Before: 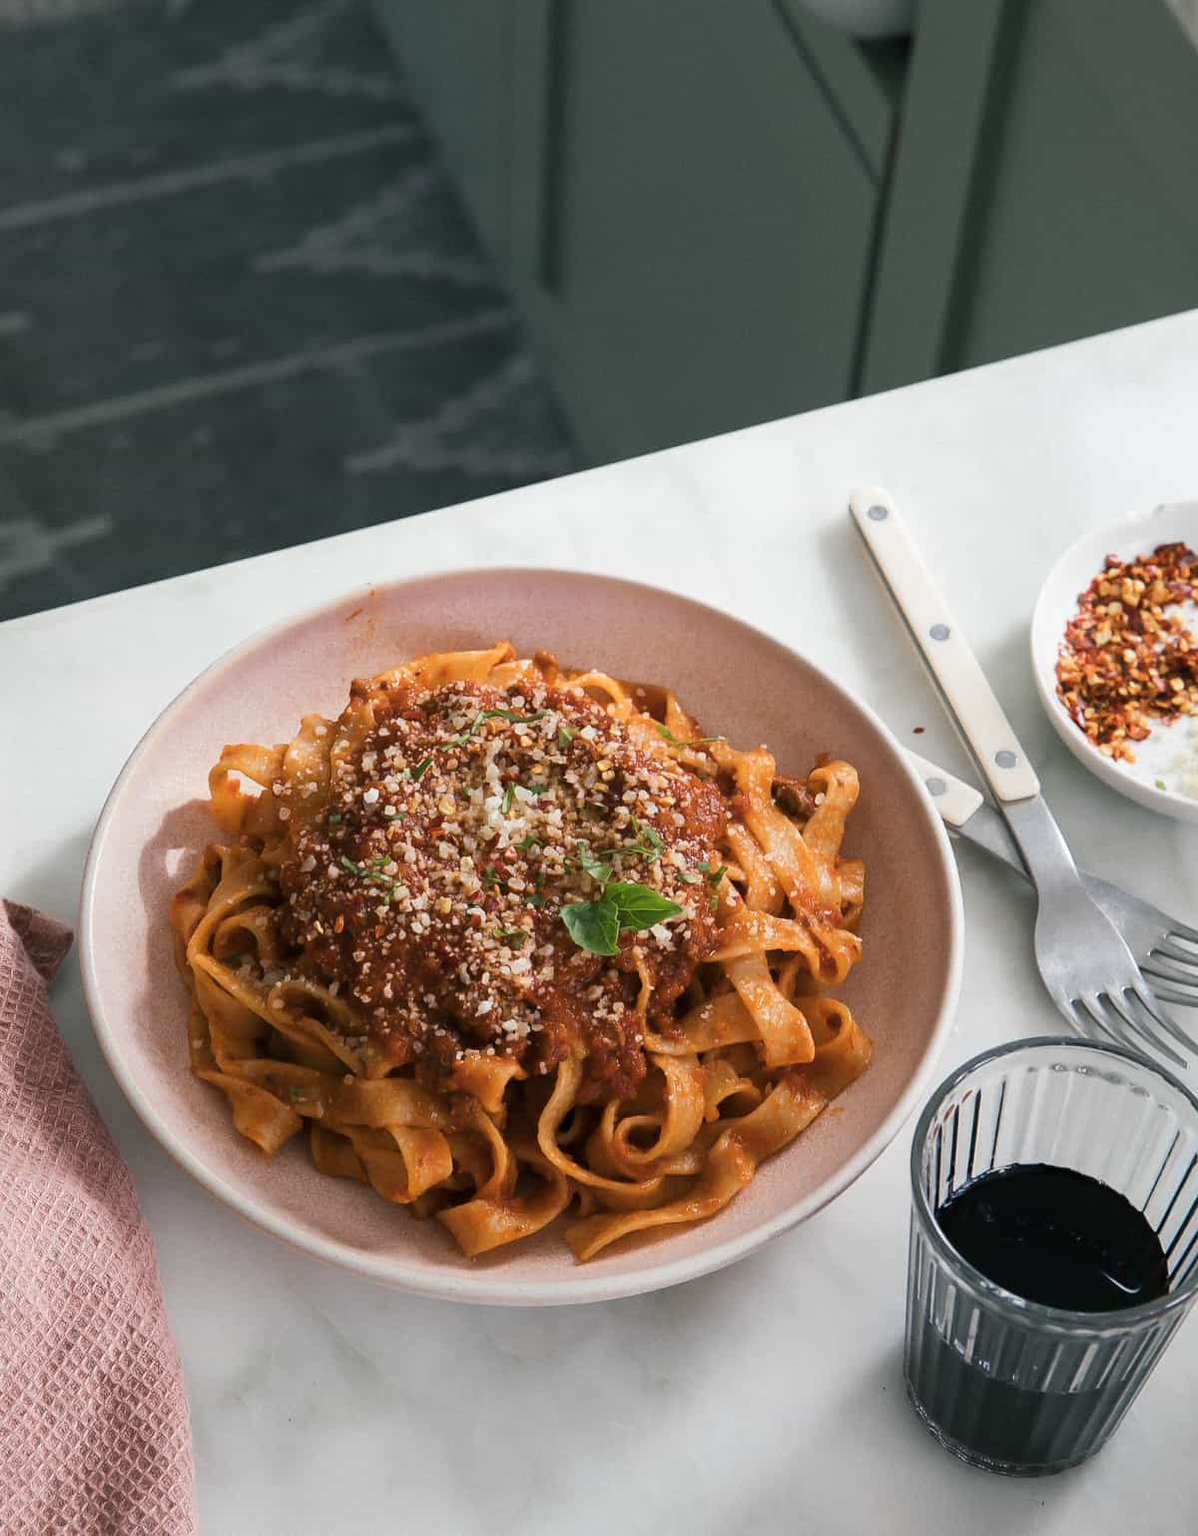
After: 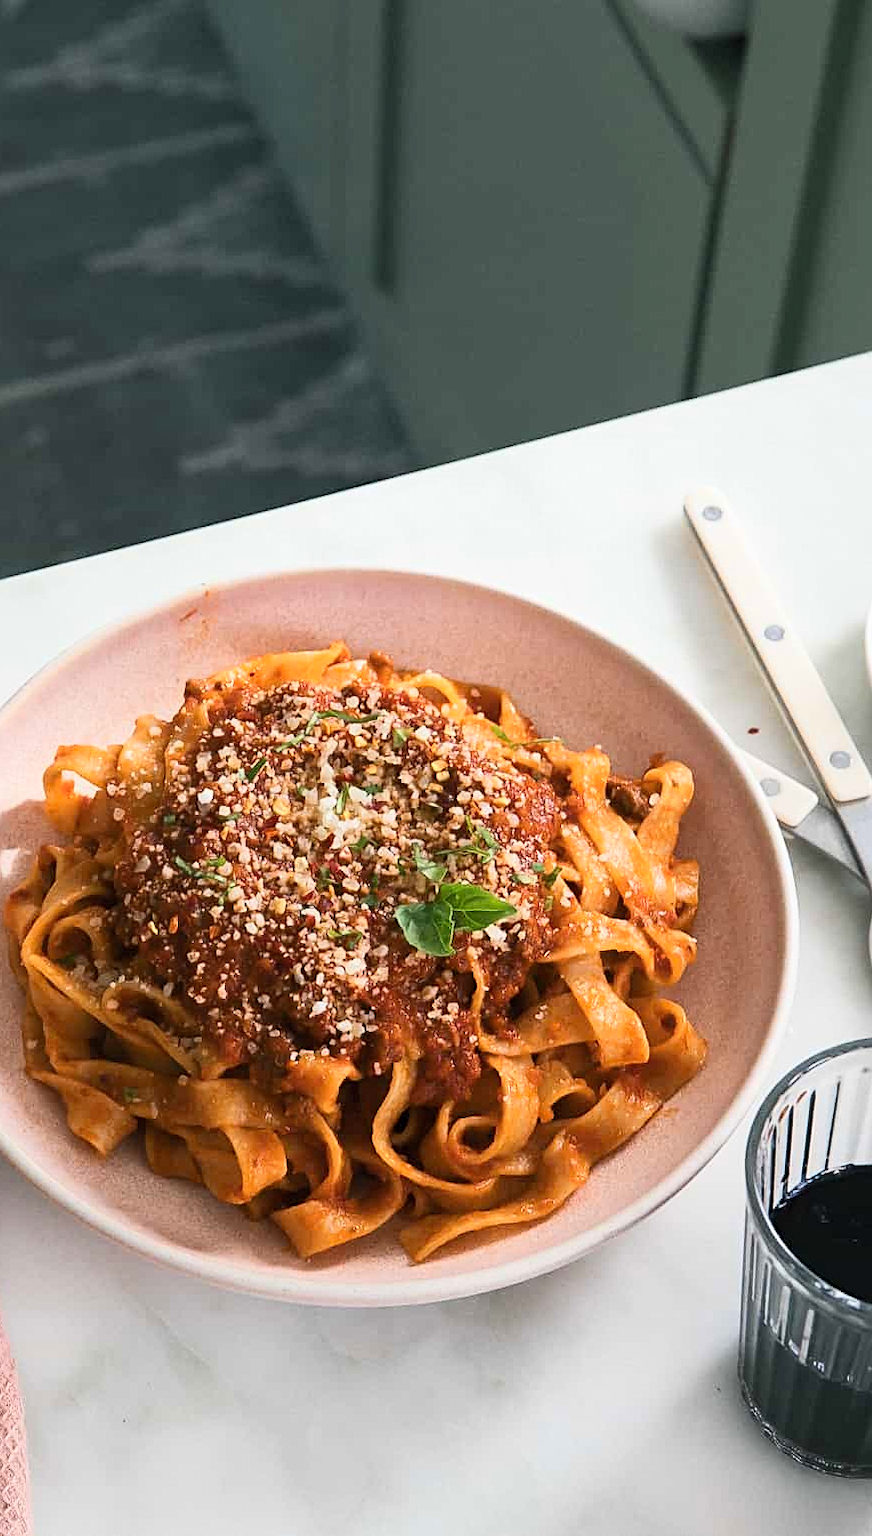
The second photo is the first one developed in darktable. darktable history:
exposure: compensate highlight preservation false
crop: left 13.89%, top 0%, right 13.246%
sharpen: radius 2.161, amount 0.384, threshold 0.15
contrast brightness saturation: contrast 0.202, brightness 0.155, saturation 0.217
